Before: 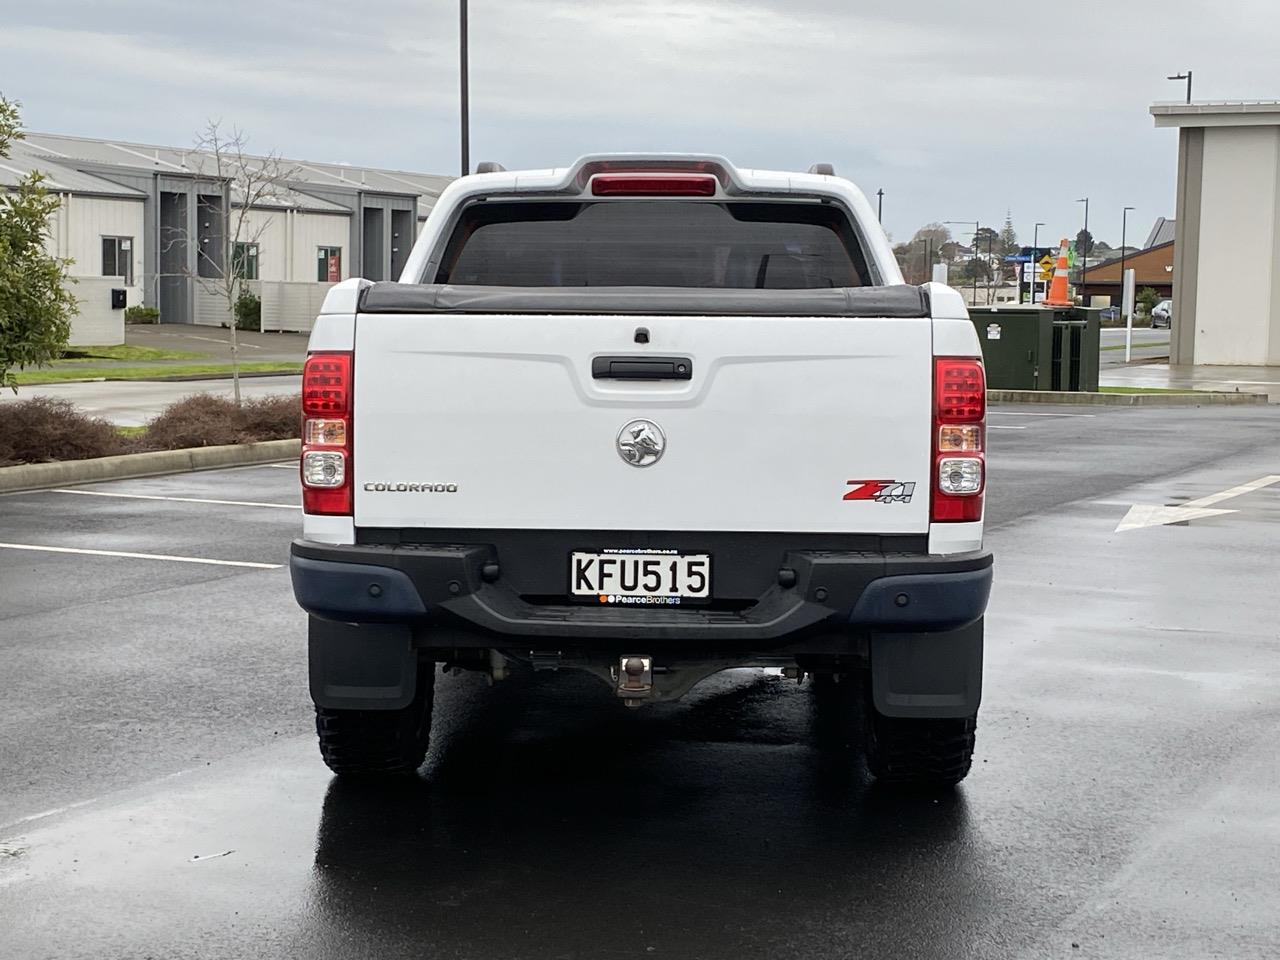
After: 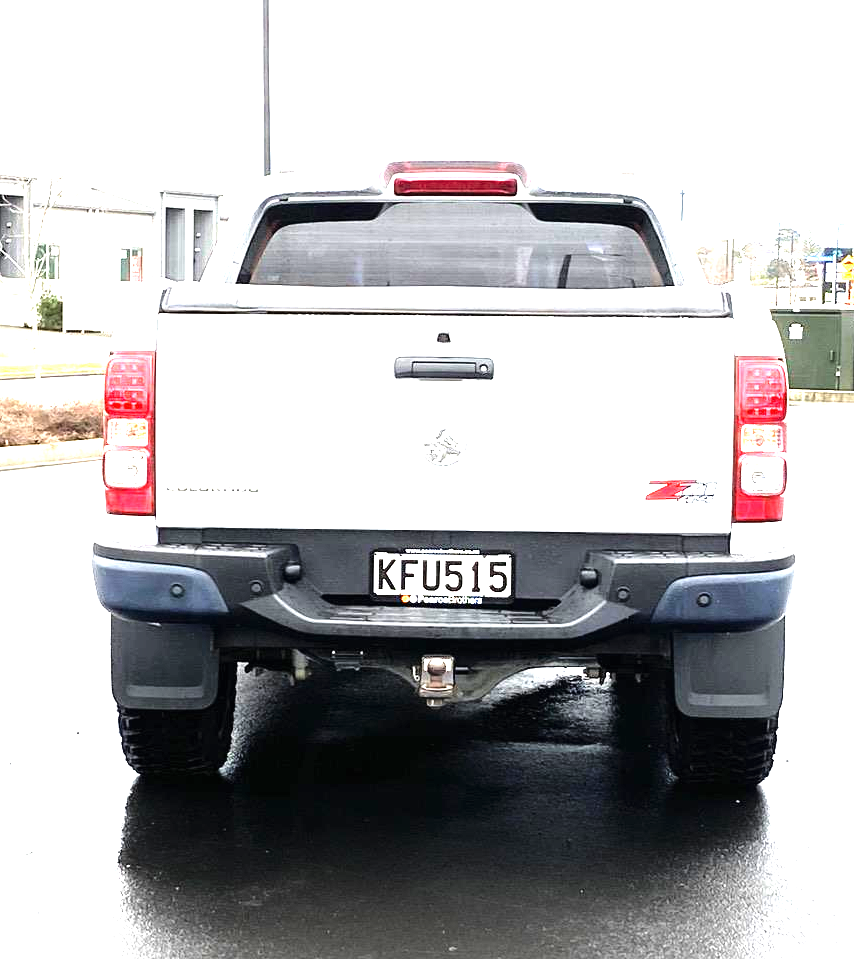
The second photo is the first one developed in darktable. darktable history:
tone equalizer: -8 EV -1.08 EV, -7 EV -0.978 EV, -6 EV -0.879 EV, -5 EV -0.613 EV, -3 EV 0.603 EV, -2 EV 0.873 EV, -1 EV 1 EV, +0 EV 1.06 EV, mask exposure compensation -0.494 EV
exposure: black level correction 0, exposure 1.992 EV, compensate highlight preservation false
crop and rotate: left 15.499%, right 17.746%
